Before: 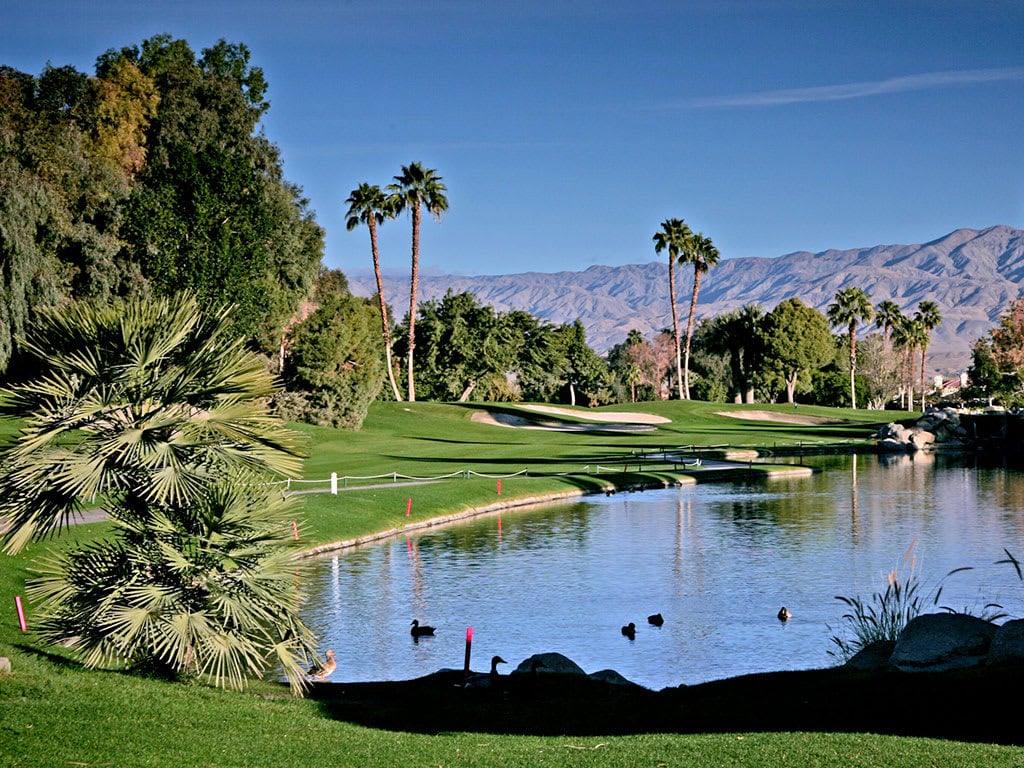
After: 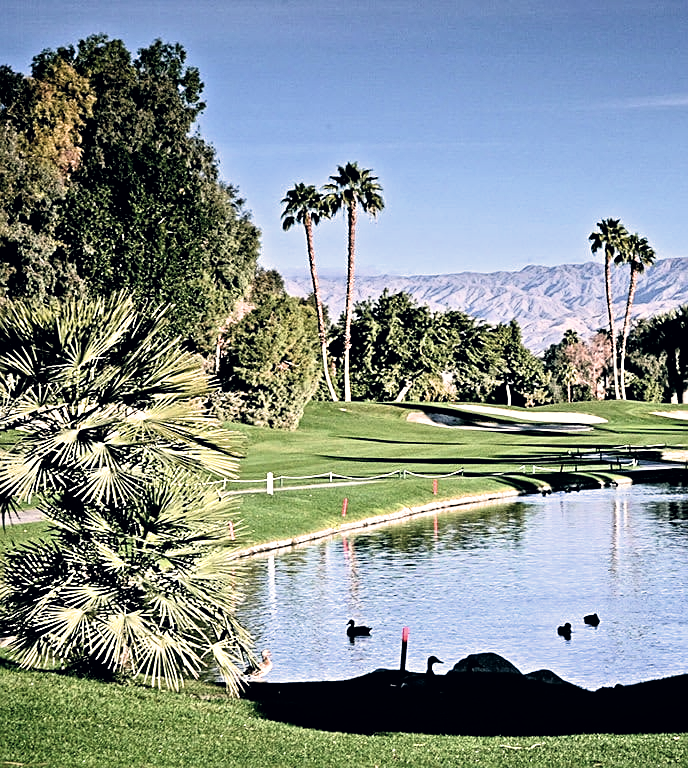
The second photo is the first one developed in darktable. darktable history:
exposure: black level correction -0.002, exposure 0.543 EV, compensate exposure bias true, compensate highlight preservation false
sharpen: on, module defaults
local contrast: highlights 102%, shadows 98%, detail 119%, midtone range 0.2
crop and rotate: left 6.282%, right 26.478%
color correction: highlights a* 2.76, highlights b* 5.02, shadows a* -1.86, shadows b* -4.88, saturation 0.774
filmic rgb: black relative exposure -6.39 EV, white relative exposure 2.43 EV, target white luminance 99.978%, hardness 5.29, latitude 0.155%, contrast 1.416, highlights saturation mix 2.9%
